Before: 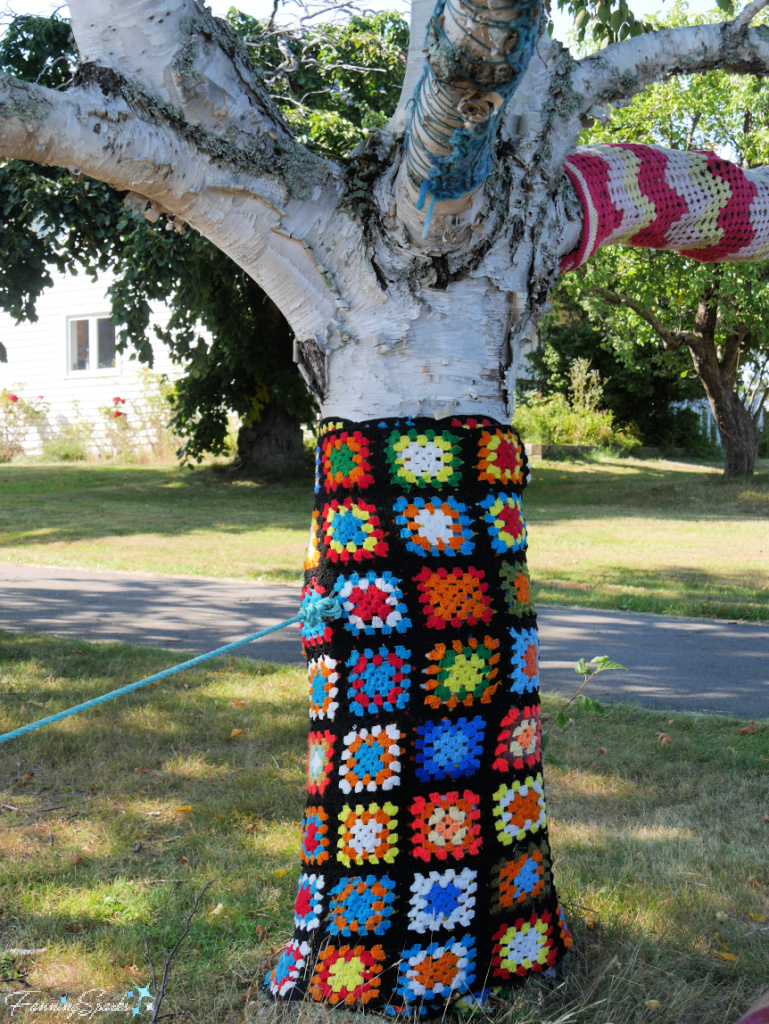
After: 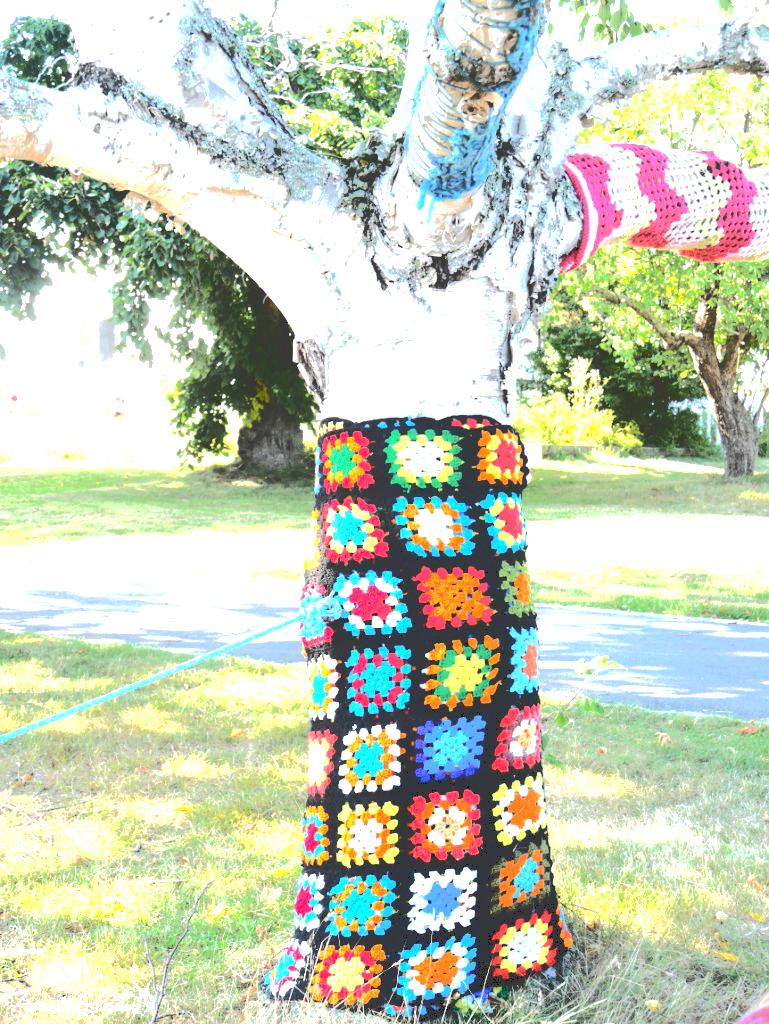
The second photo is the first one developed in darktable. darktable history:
tone curve: curves: ch0 [(0, 0) (0.003, 0.219) (0.011, 0.219) (0.025, 0.223) (0.044, 0.226) (0.069, 0.232) (0.1, 0.24) (0.136, 0.245) (0.177, 0.257) (0.224, 0.281) (0.277, 0.324) (0.335, 0.392) (0.399, 0.484) (0.468, 0.585) (0.543, 0.672) (0.623, 0.741) (0.709, 0.788) (0.801, 0.835) (0.898, 0.878) (1, 1)], color space Lab, independent channels, preserve colors none
exposure: black level correction 0.001, exposure 2.508 EV, compensate highlight preservation false
